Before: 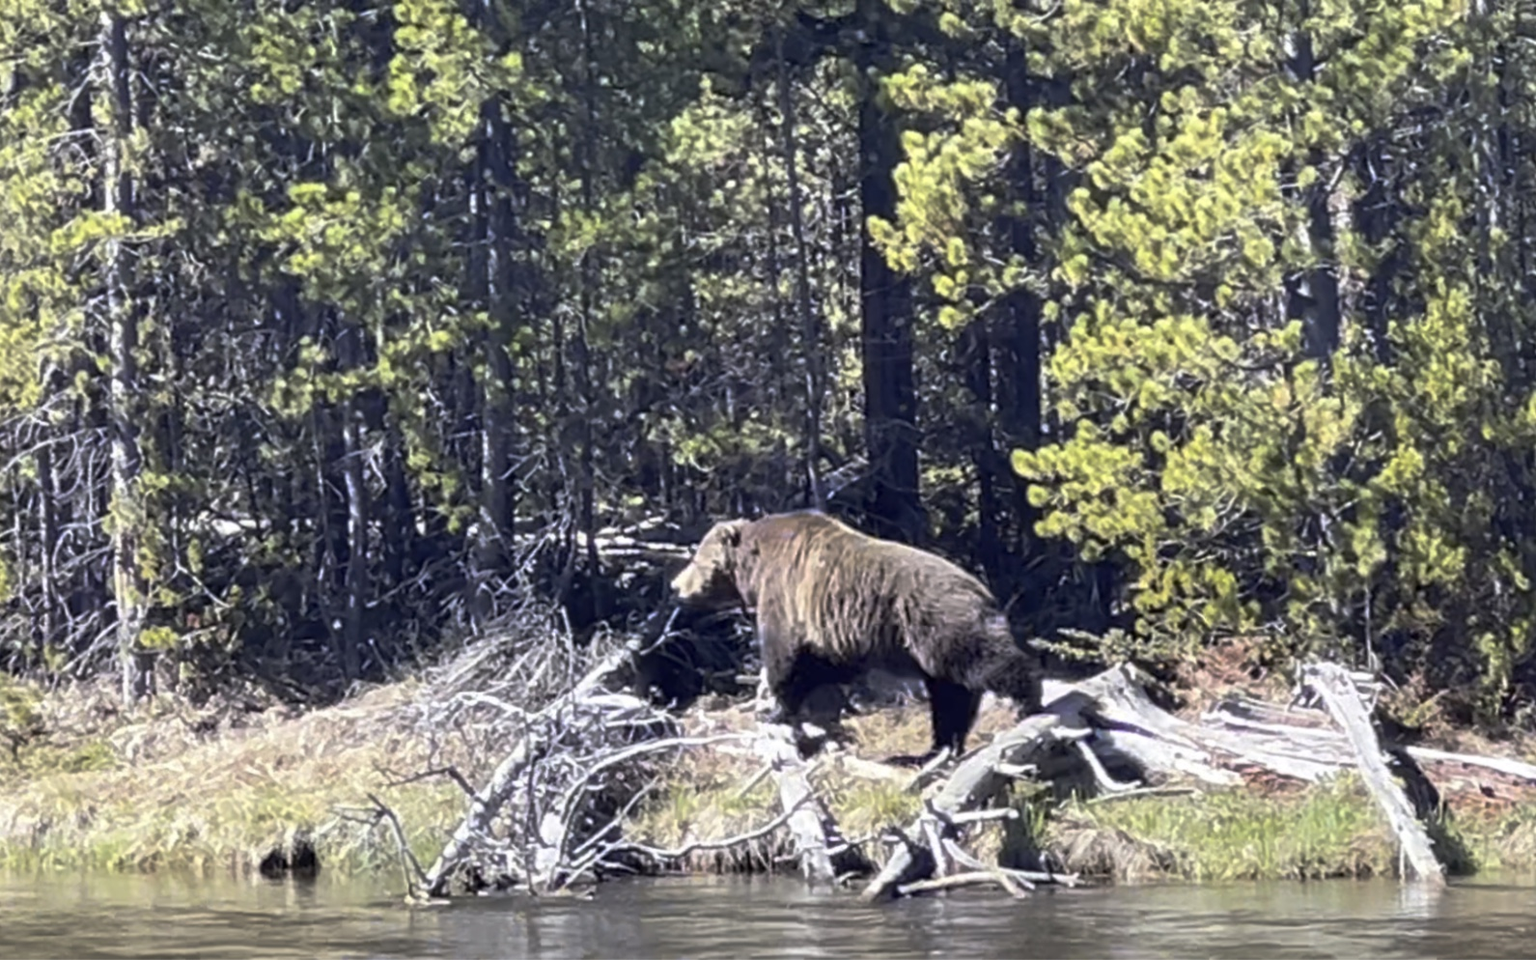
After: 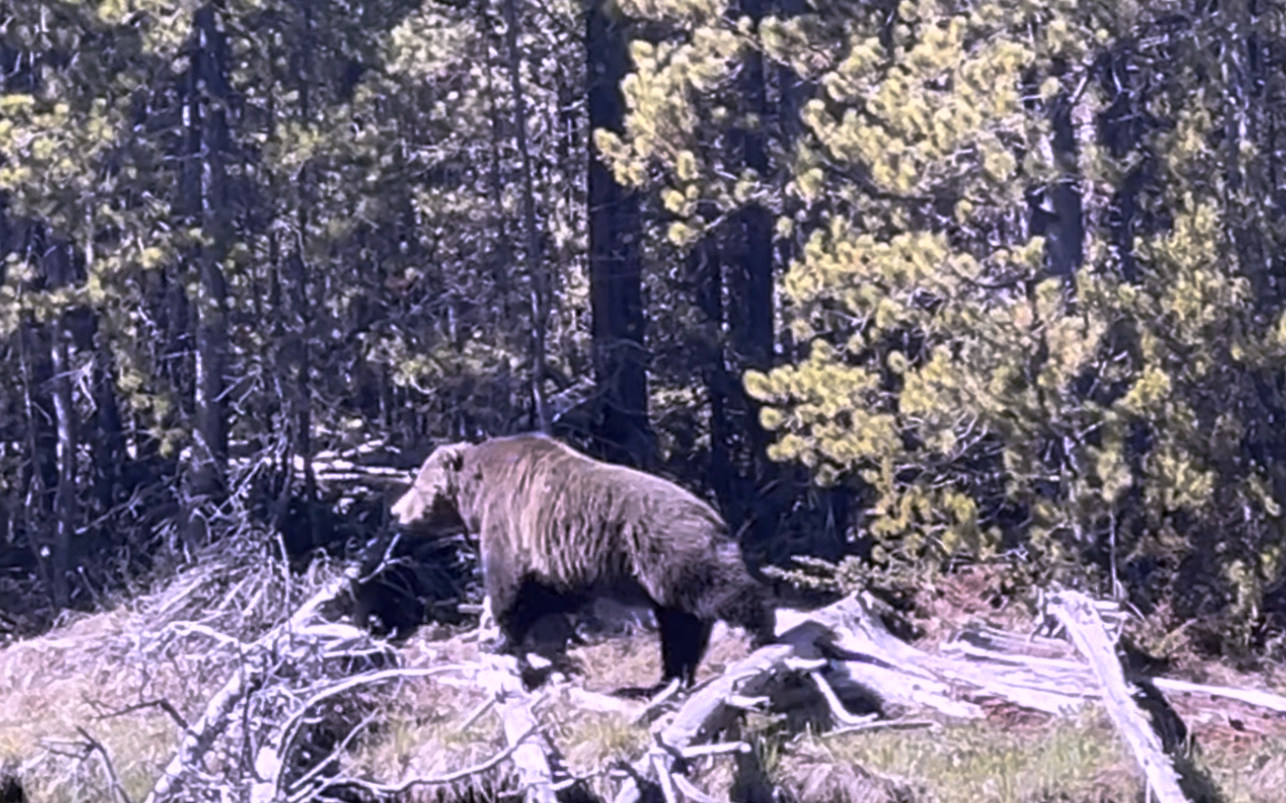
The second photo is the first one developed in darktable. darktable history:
crop: left 19.159%, top 9.58%, bottom 9.58%
tone equalizer: on, module defaults
color correction: highlights a* 15.03, highlights b* -25.07
color zones: curves: ch0 [(0.068, 0.464) (0.25, 0.5) (0.48, 0.508) (0.75, 0.536) (0.886, 0.476) (0.967, 0.456)]; ch1 [(0.066, 0.456) (0.25, 0.5) (0.616, 0.508) (0.746, 0.56) (0.934, 0.444)]
